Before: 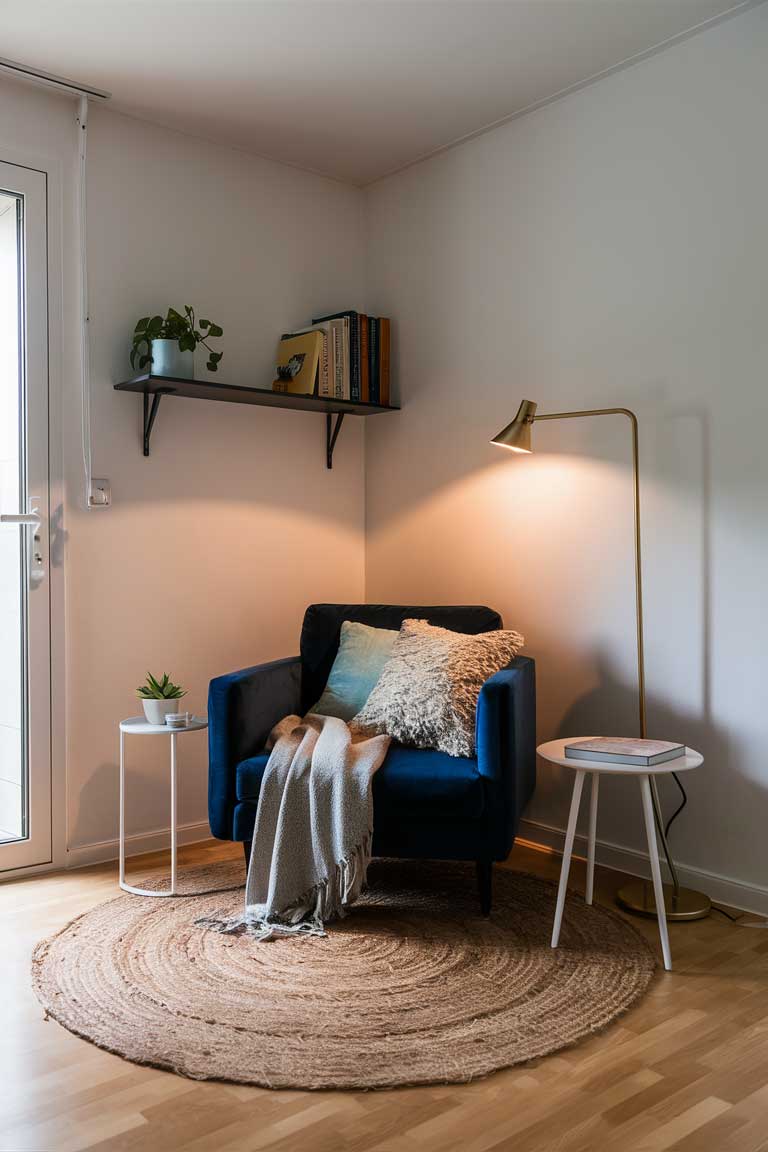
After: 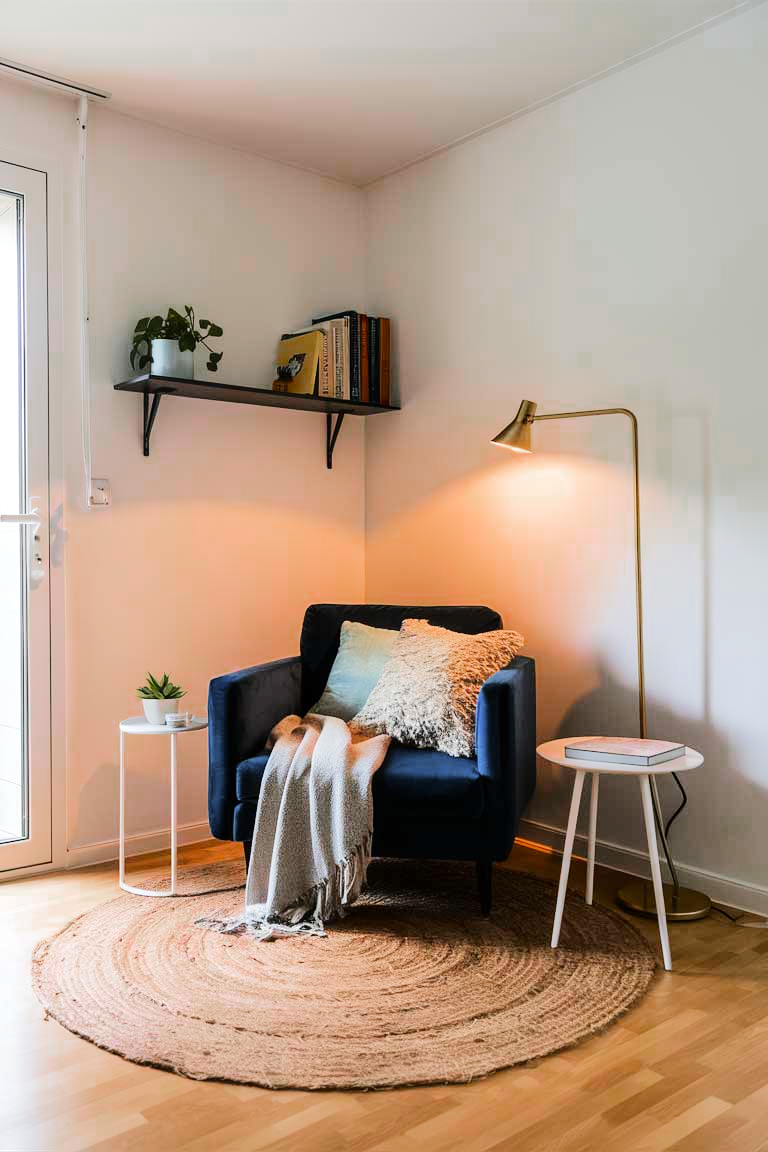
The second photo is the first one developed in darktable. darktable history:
tone equalizer: -7 EV 0.148 EV, -6 EV 0.58 EV, -5 EV 1.16 EV, -4 EV 1.35 EV, -3 EV 1.14 EV, -2 EV 0.6 EV, -1 EV 0.166 EV, edges refinement/feathering 500, mask exposure compensation -1.57 EV, preserve details no
color zones: curves: ch0 [(0, 0.48) (0.209, 0.398) (0.305, 0.332) (0.429, 0.493) (0.571, 0.5) (0.714, 0.5) (0.857, 0.5) (1, 0.48)]; ch1 [(0, 0.633) (0.143, 0.586) (0.286, 0.489) (0.429, 0.448) (0.571, 0.31) (0.714, 0.335) (0.857, 0.492) (1, 0.633)]; ch2 [(0, 0.448) (0.143, 0.498) (0.286, 0.5) (0.429, 0.5) (0.571, 0.5) (0.714, 0.5) (0.857, 0.5) (1, 0.448)]
